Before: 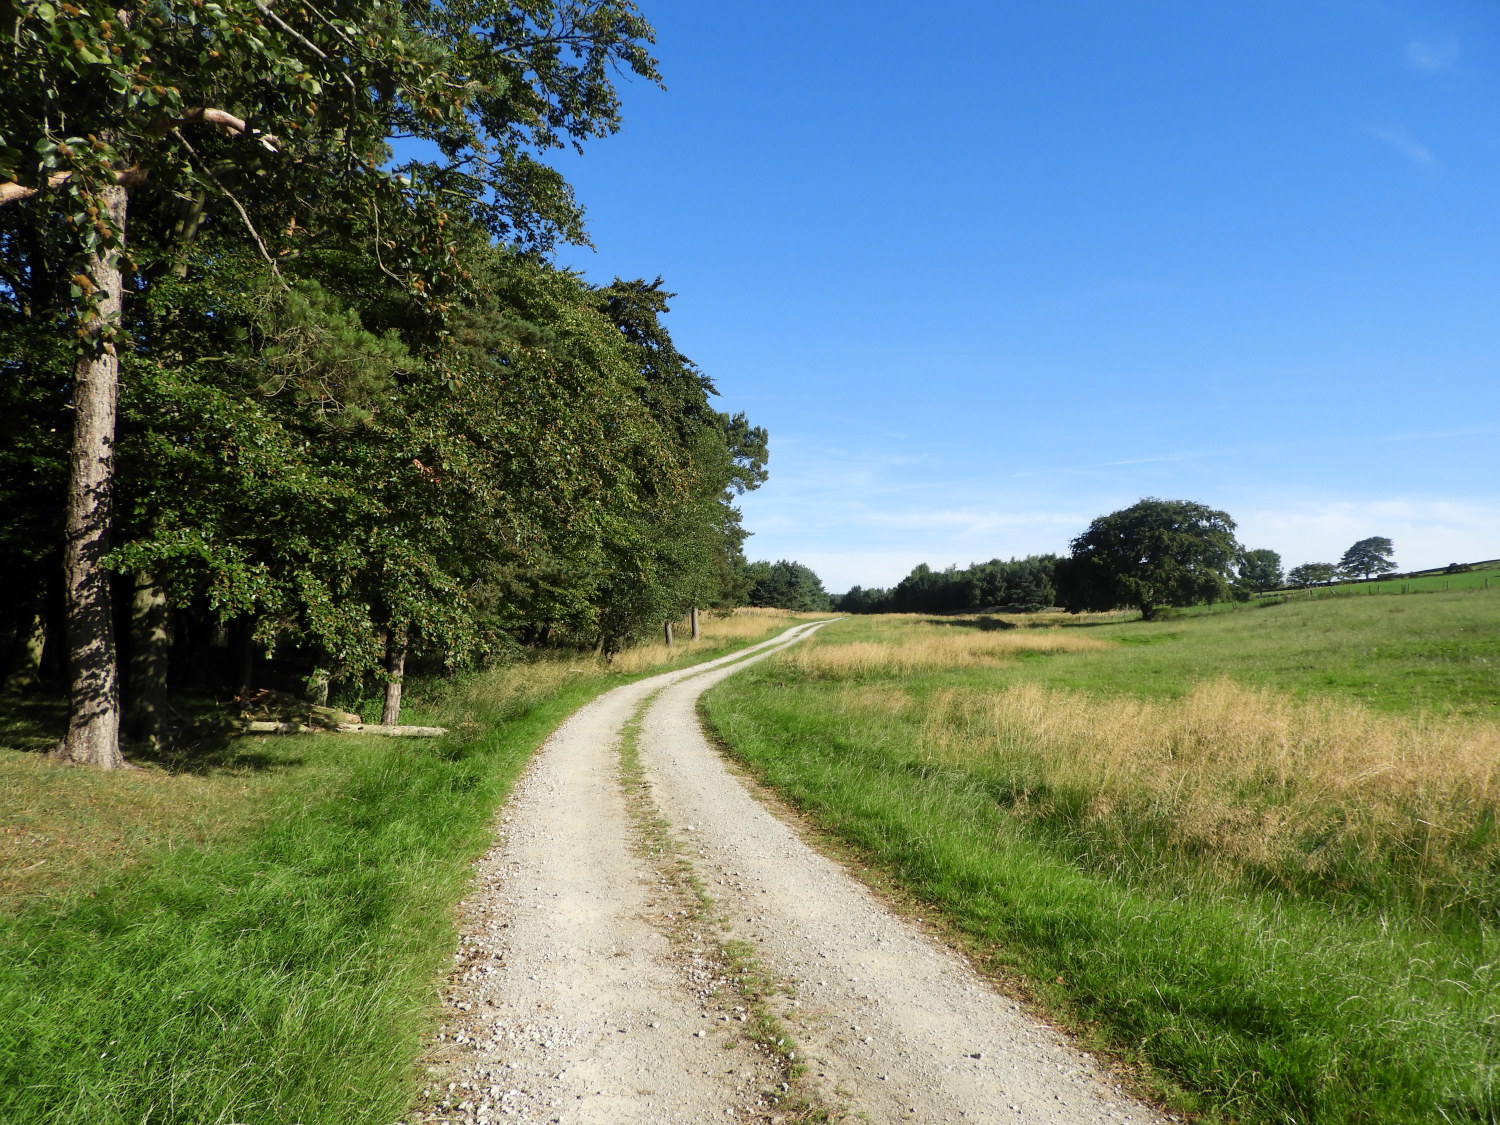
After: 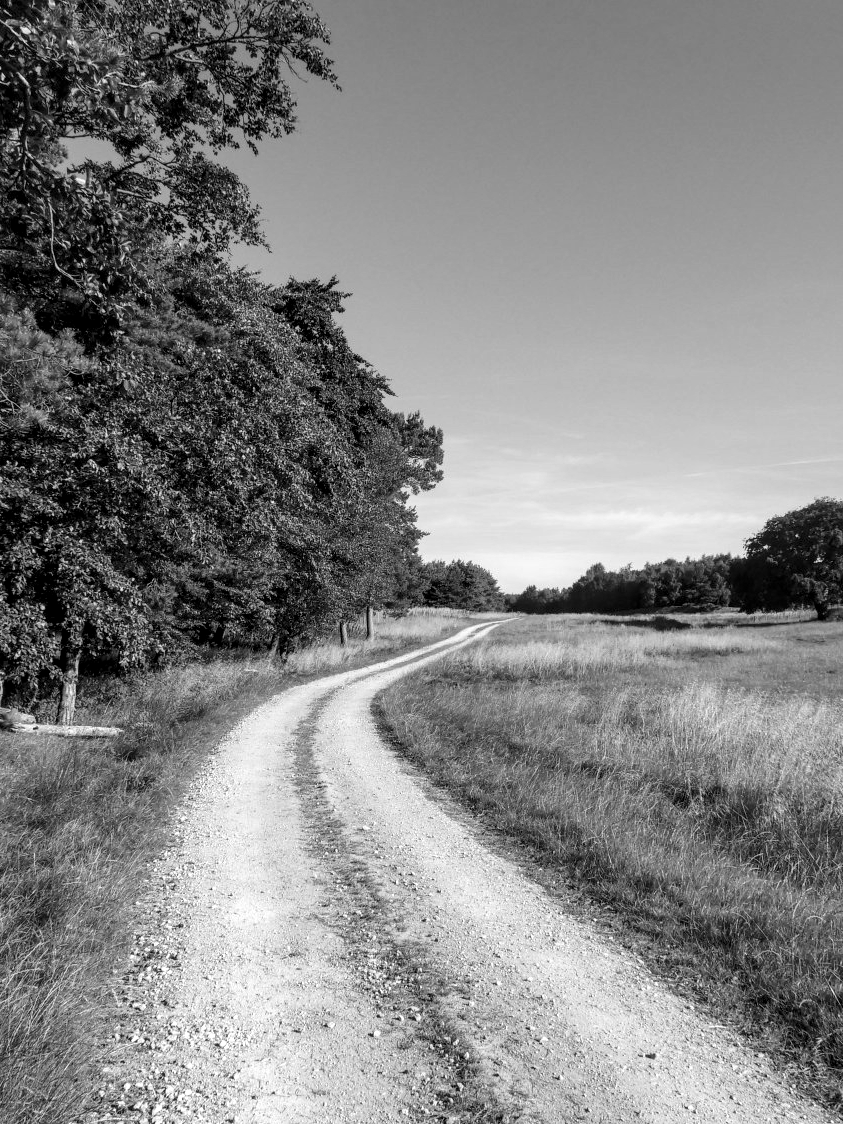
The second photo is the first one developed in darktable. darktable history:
monochrome: on, module defaults
crop: left 21.674%, right 22.086%
local contrast: detail 142%
